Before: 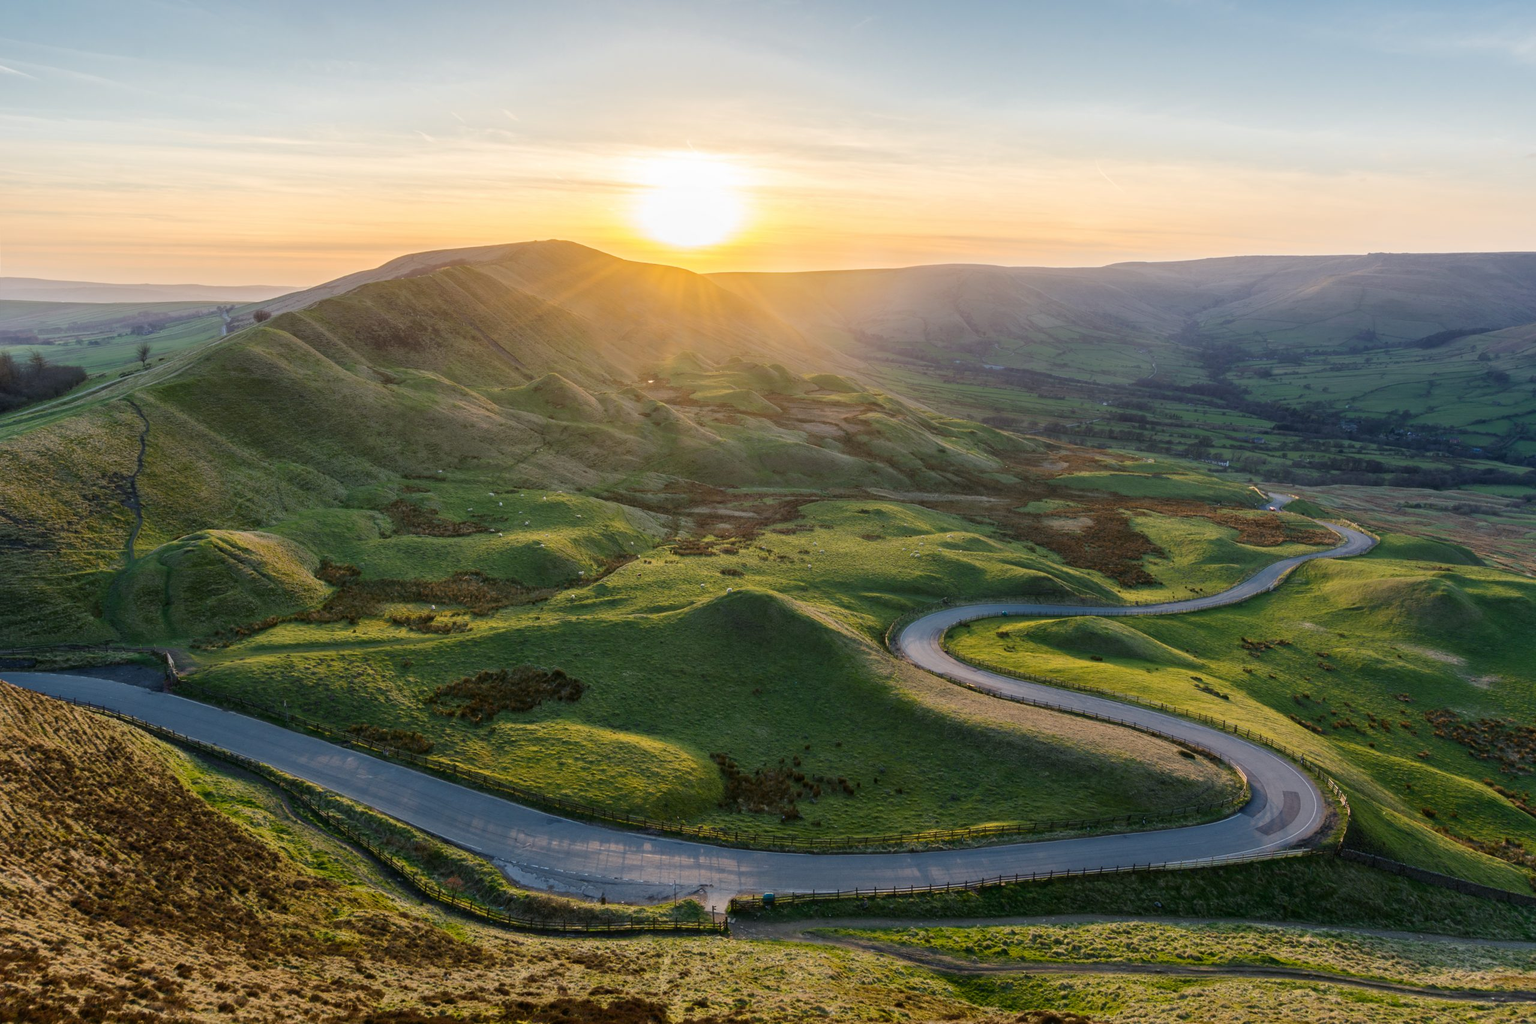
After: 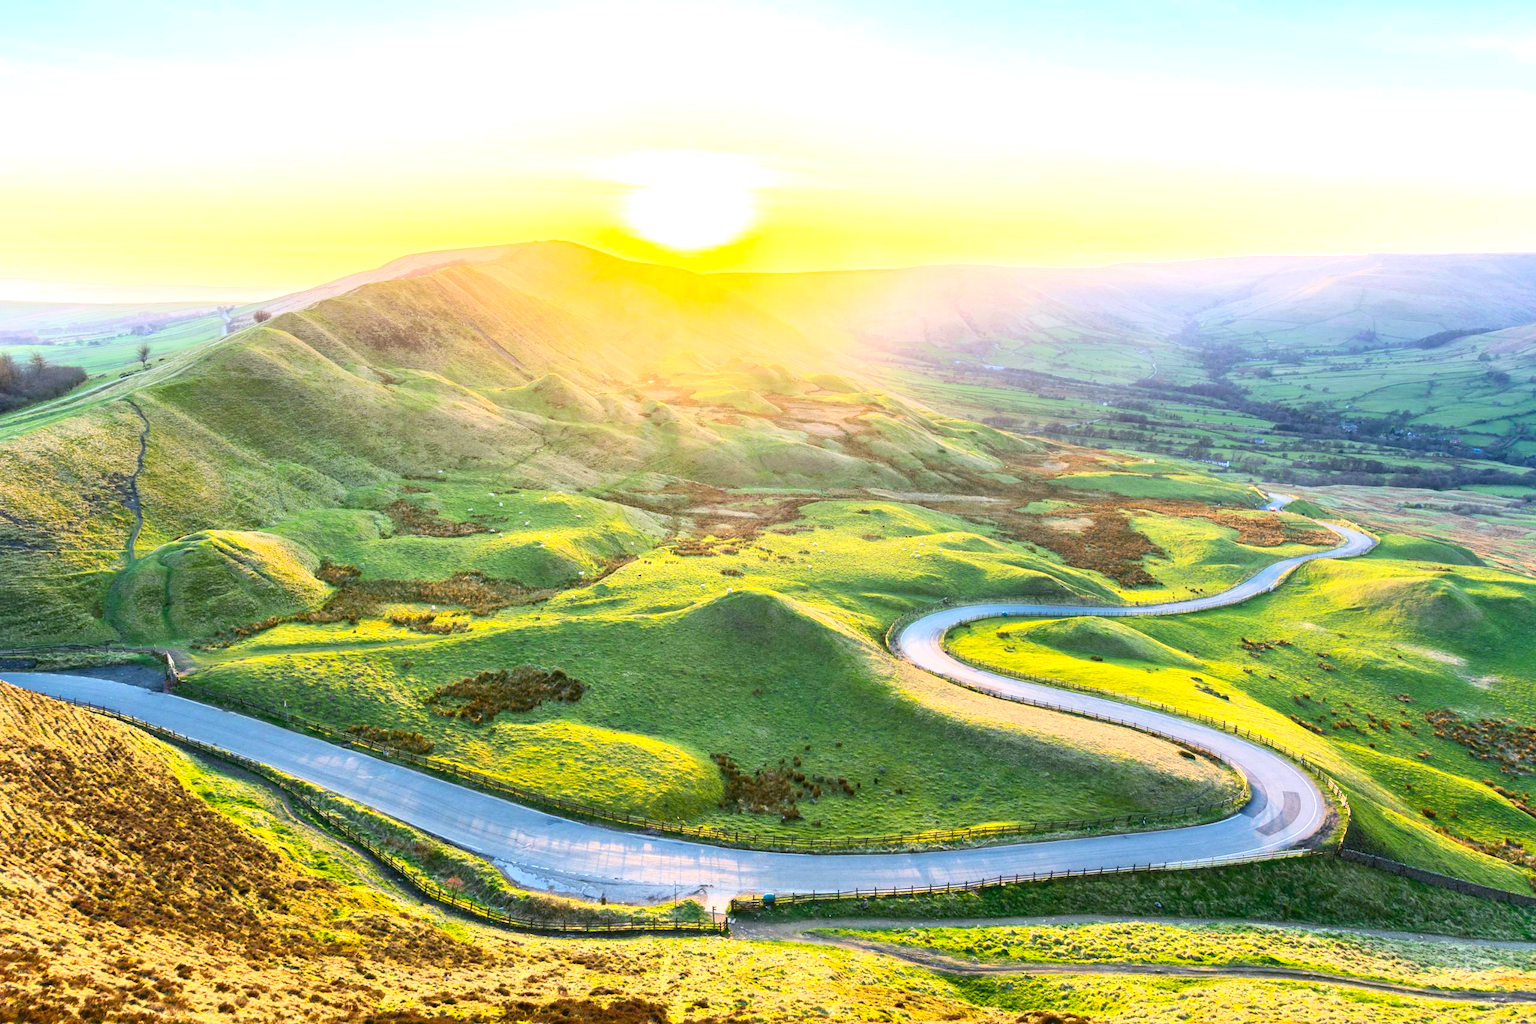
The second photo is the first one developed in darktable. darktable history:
exposure: black level correction 0.001, exposure 1.398 EV, compensate exposure bias true, compensate highlight preservation false
contrast brightness saturation: contrast 0.24, brightness 0.26, saturation 0.39
